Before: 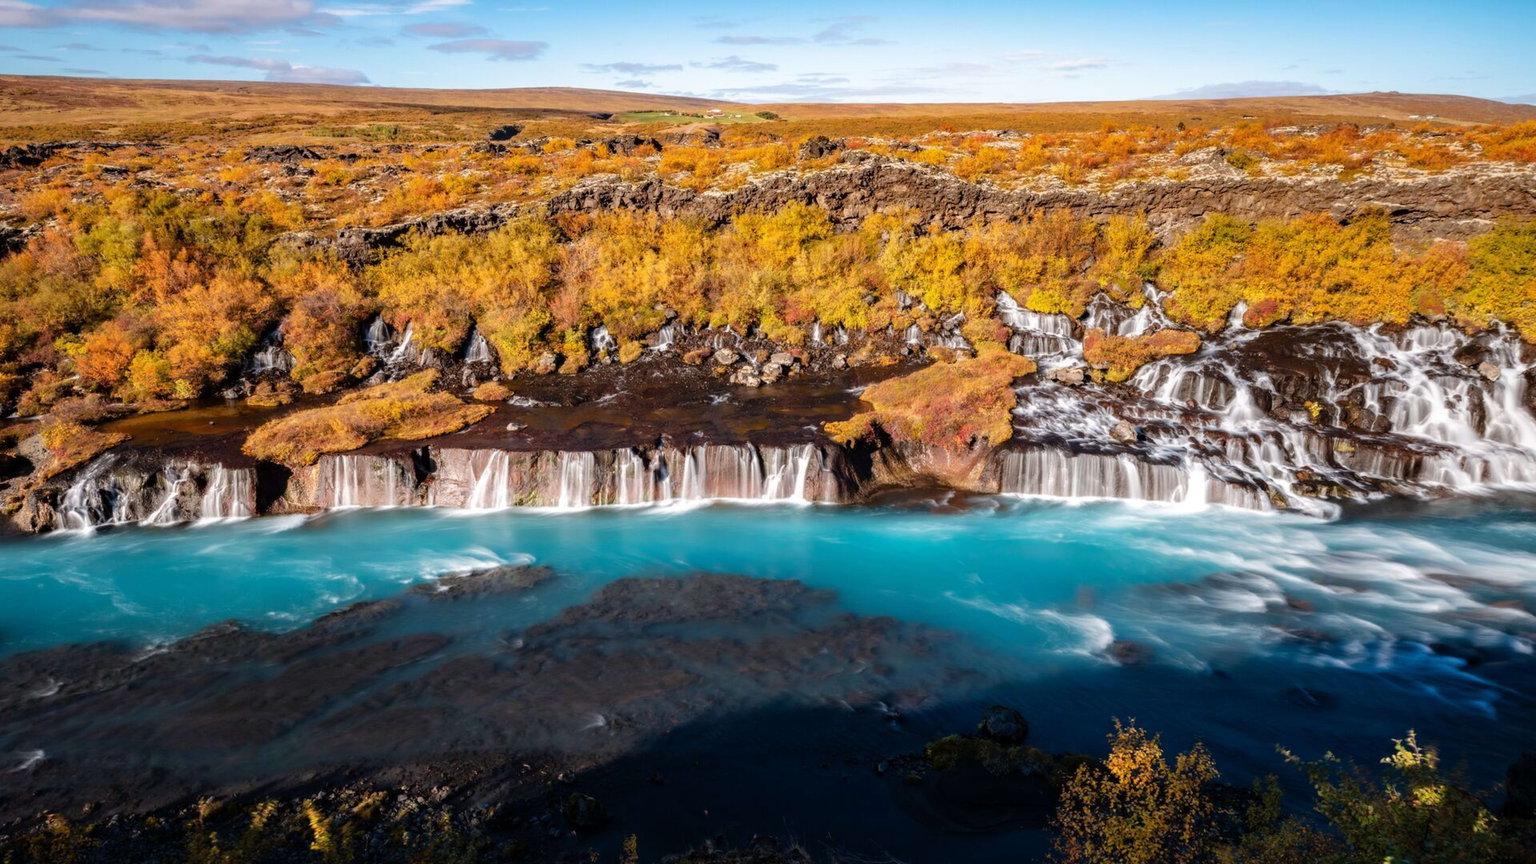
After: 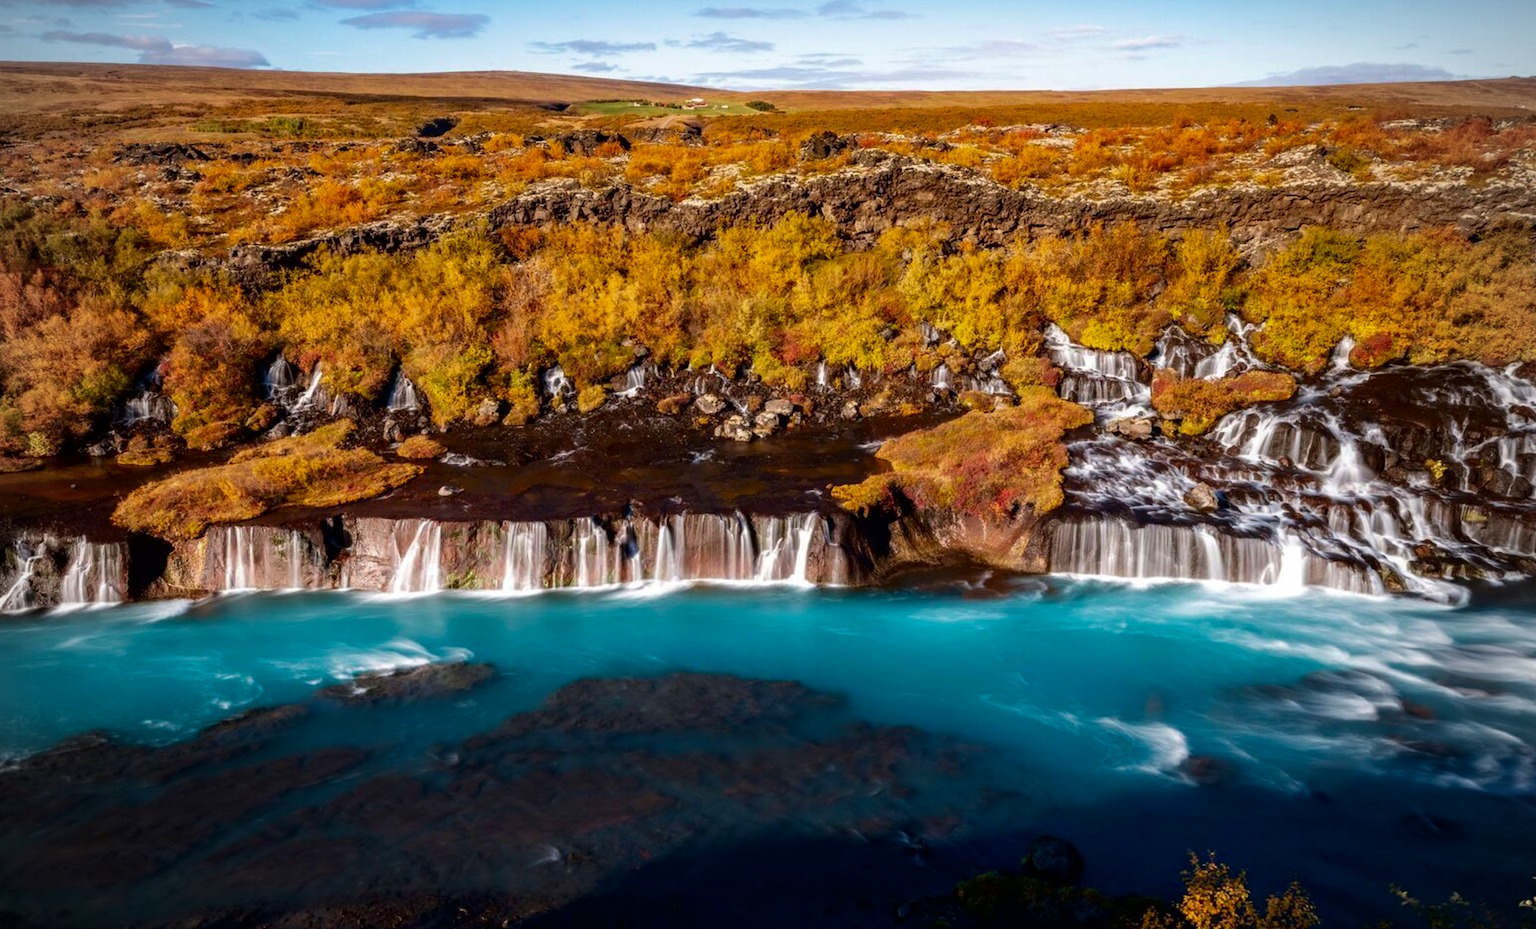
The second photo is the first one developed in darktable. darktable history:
contrast brightness saturation: brightness -0.2, saturation 0.08
vignetting: fall-off radius 45%, brightness -0.33
crop: left 9.929%, top 3.475%, right 9.188%, bottom 9.529%
velvia: on, module defaults
